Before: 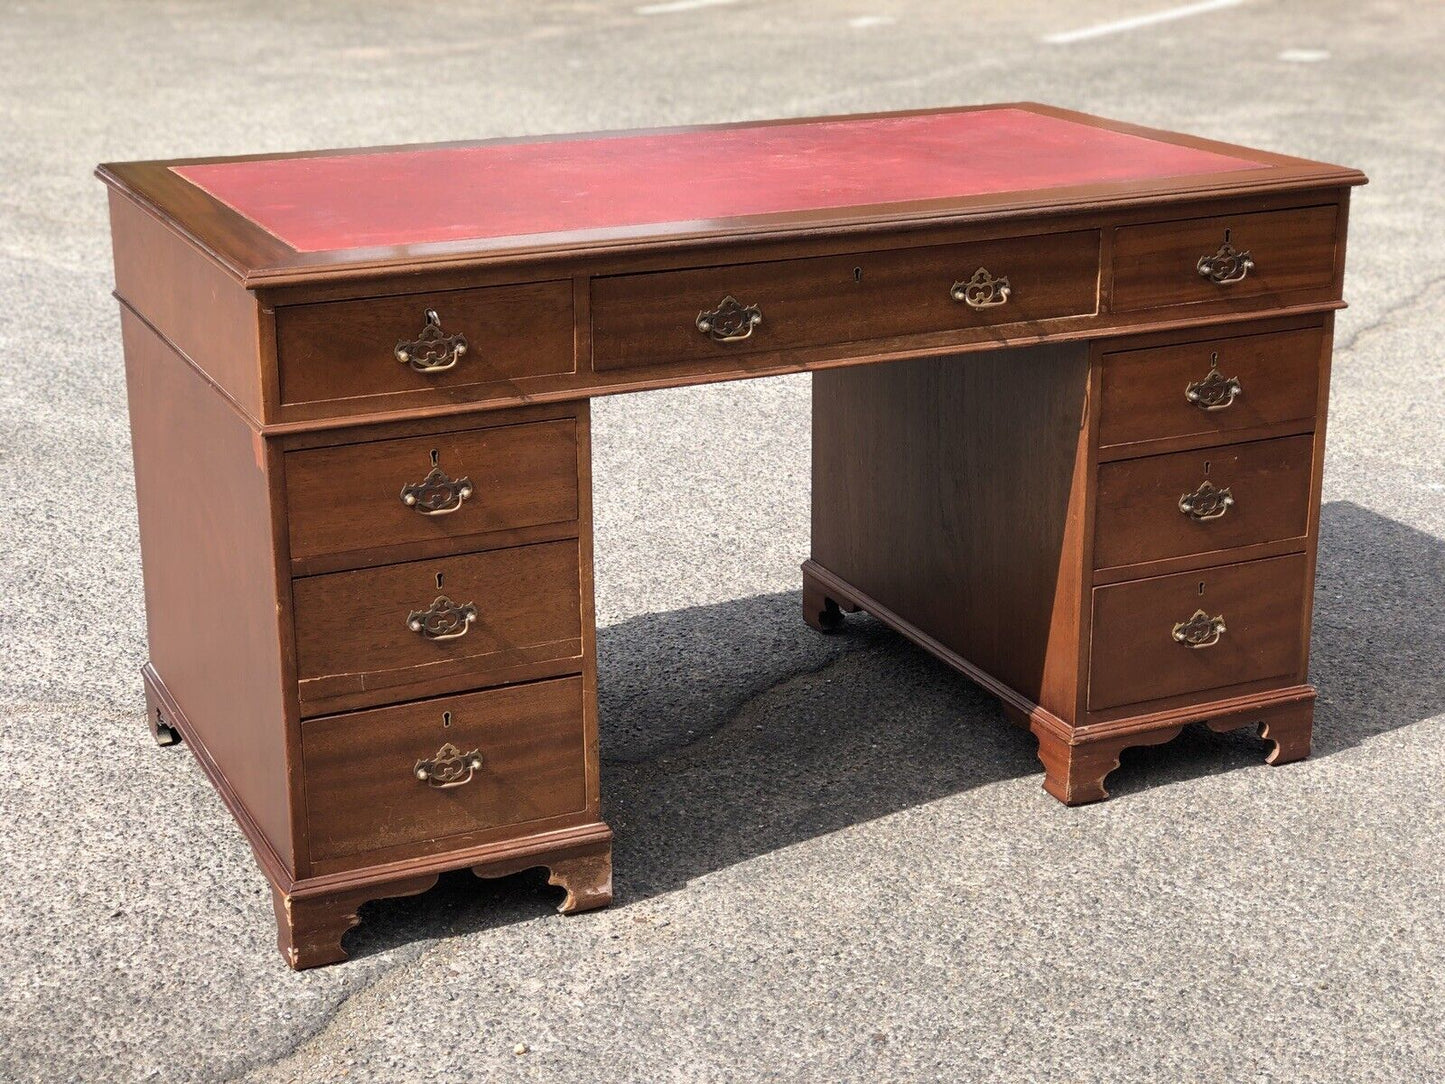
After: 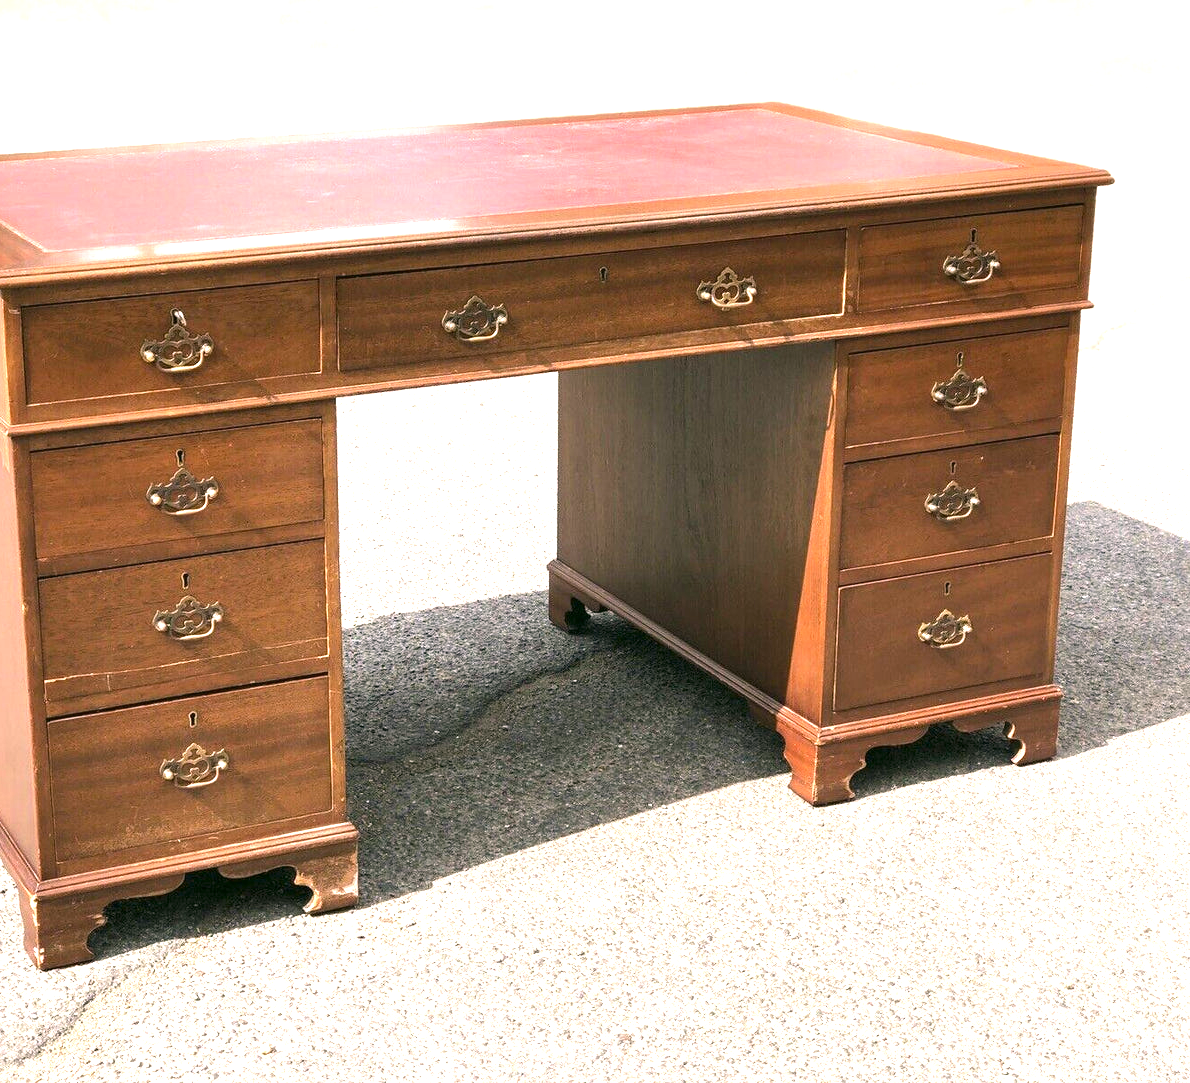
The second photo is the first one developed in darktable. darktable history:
exposure: black level correction 0, exposure 1.4 EV, compensate highlight preservation false
color correction: highlights a* 4.02, highlights b* 4.98, shadows a* -7.55, shadows b* 4.98
crop: left 17.582%, bottom 0.031%
